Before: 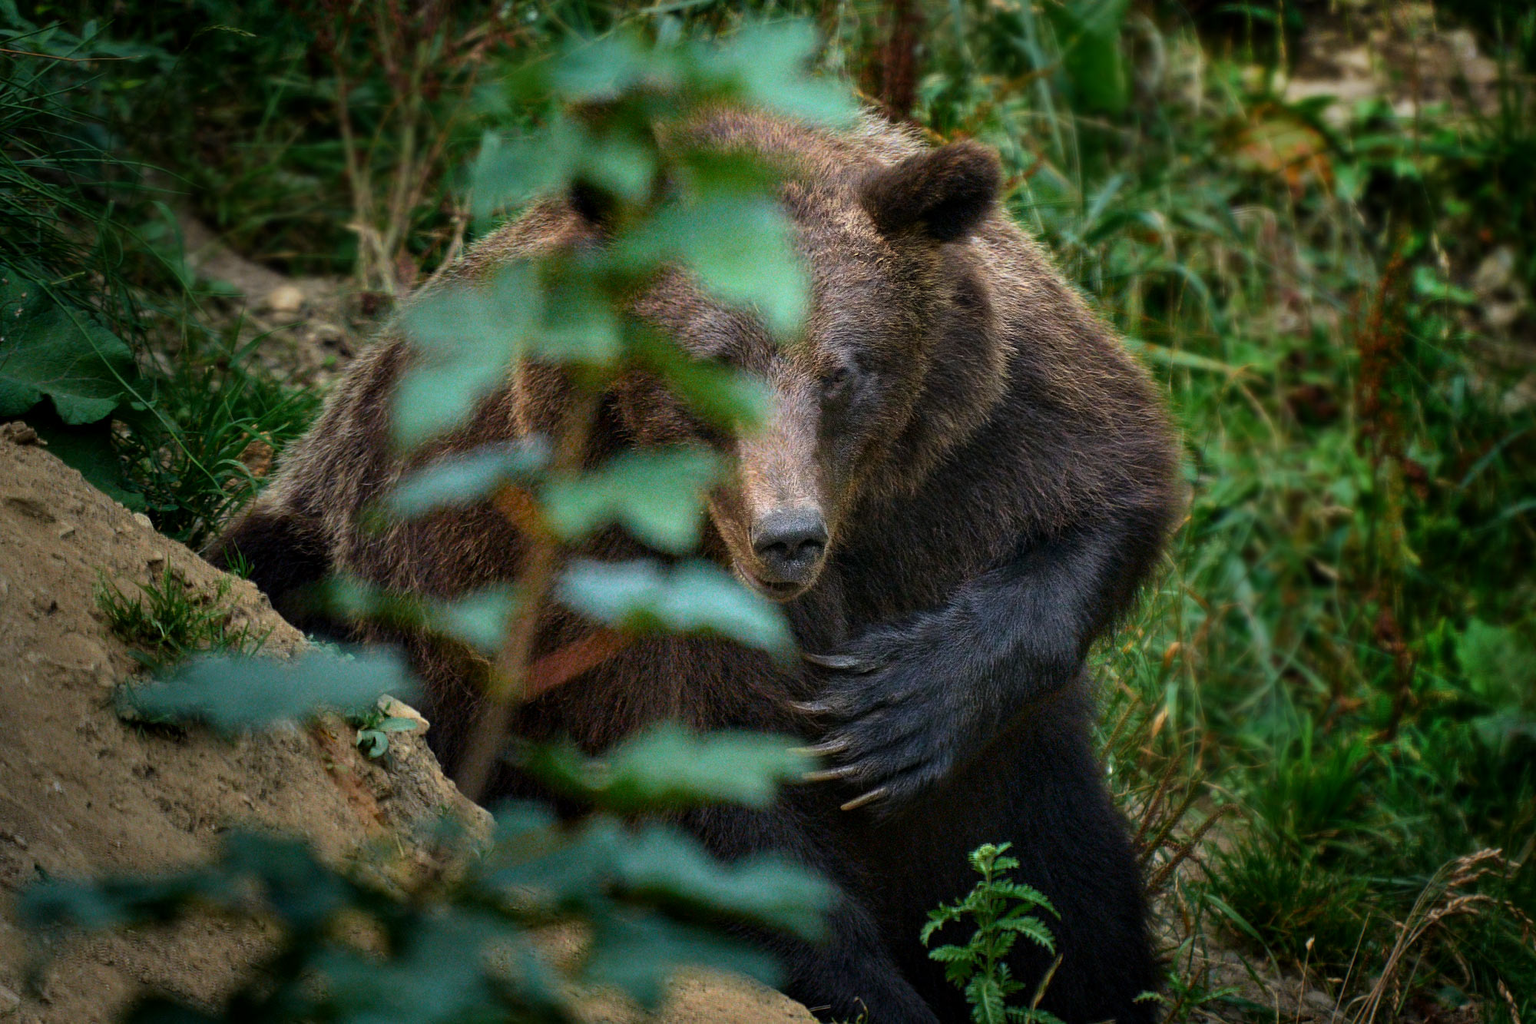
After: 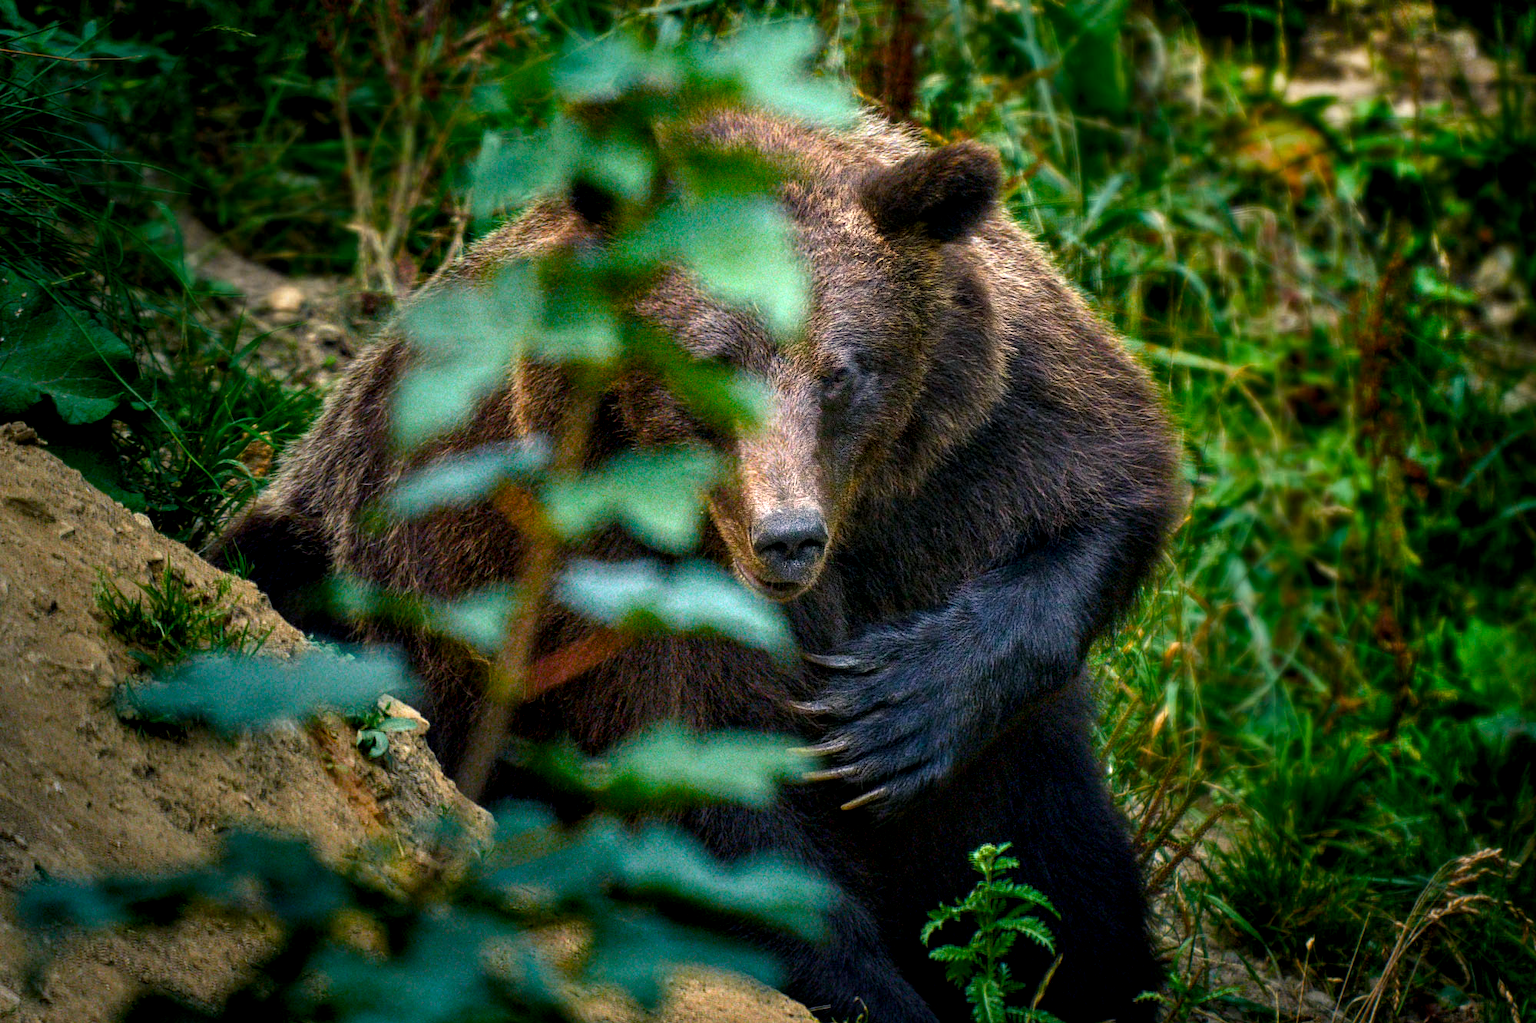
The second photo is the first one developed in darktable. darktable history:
color balance rgb: shadows lift › chroma 4.21%, shadows lift › hue 252.22°, highlights gain › chroma 1.36%, highlights gain › hue 50.24°, perceptual saturation grading › mid-tones 6.33%, perceptual saturation grading › shadows 72.44%, perceptual brilliance grading › highlights 11.59%, contrast 5.05%
local contrast: detail 130%
